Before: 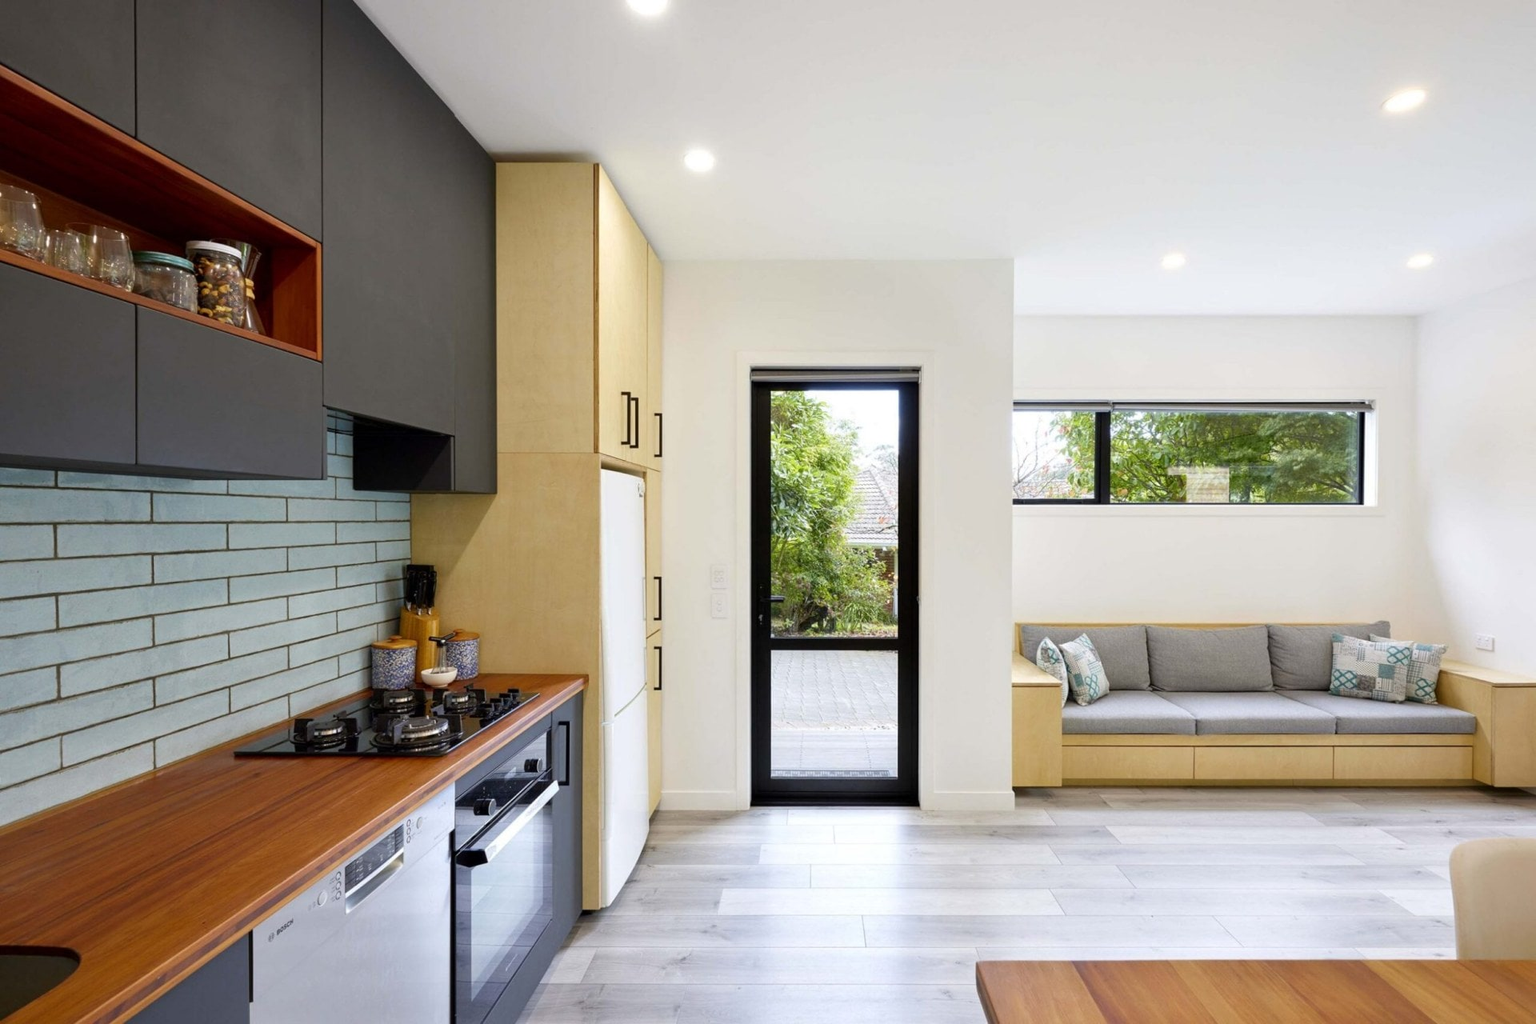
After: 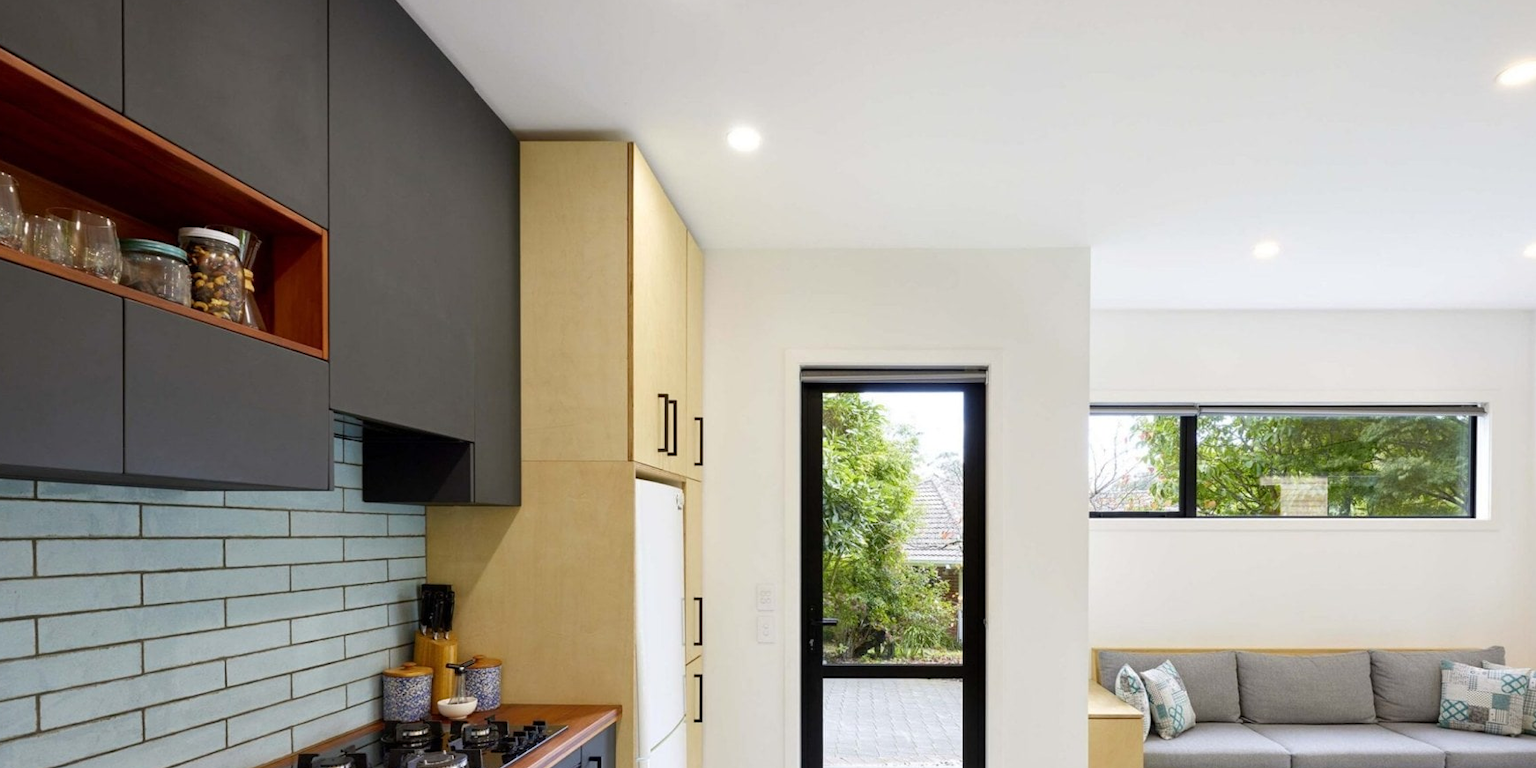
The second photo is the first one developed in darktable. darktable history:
crop: left 1.603%, top 3.432%, right 7.592%, bottom 28.413%
